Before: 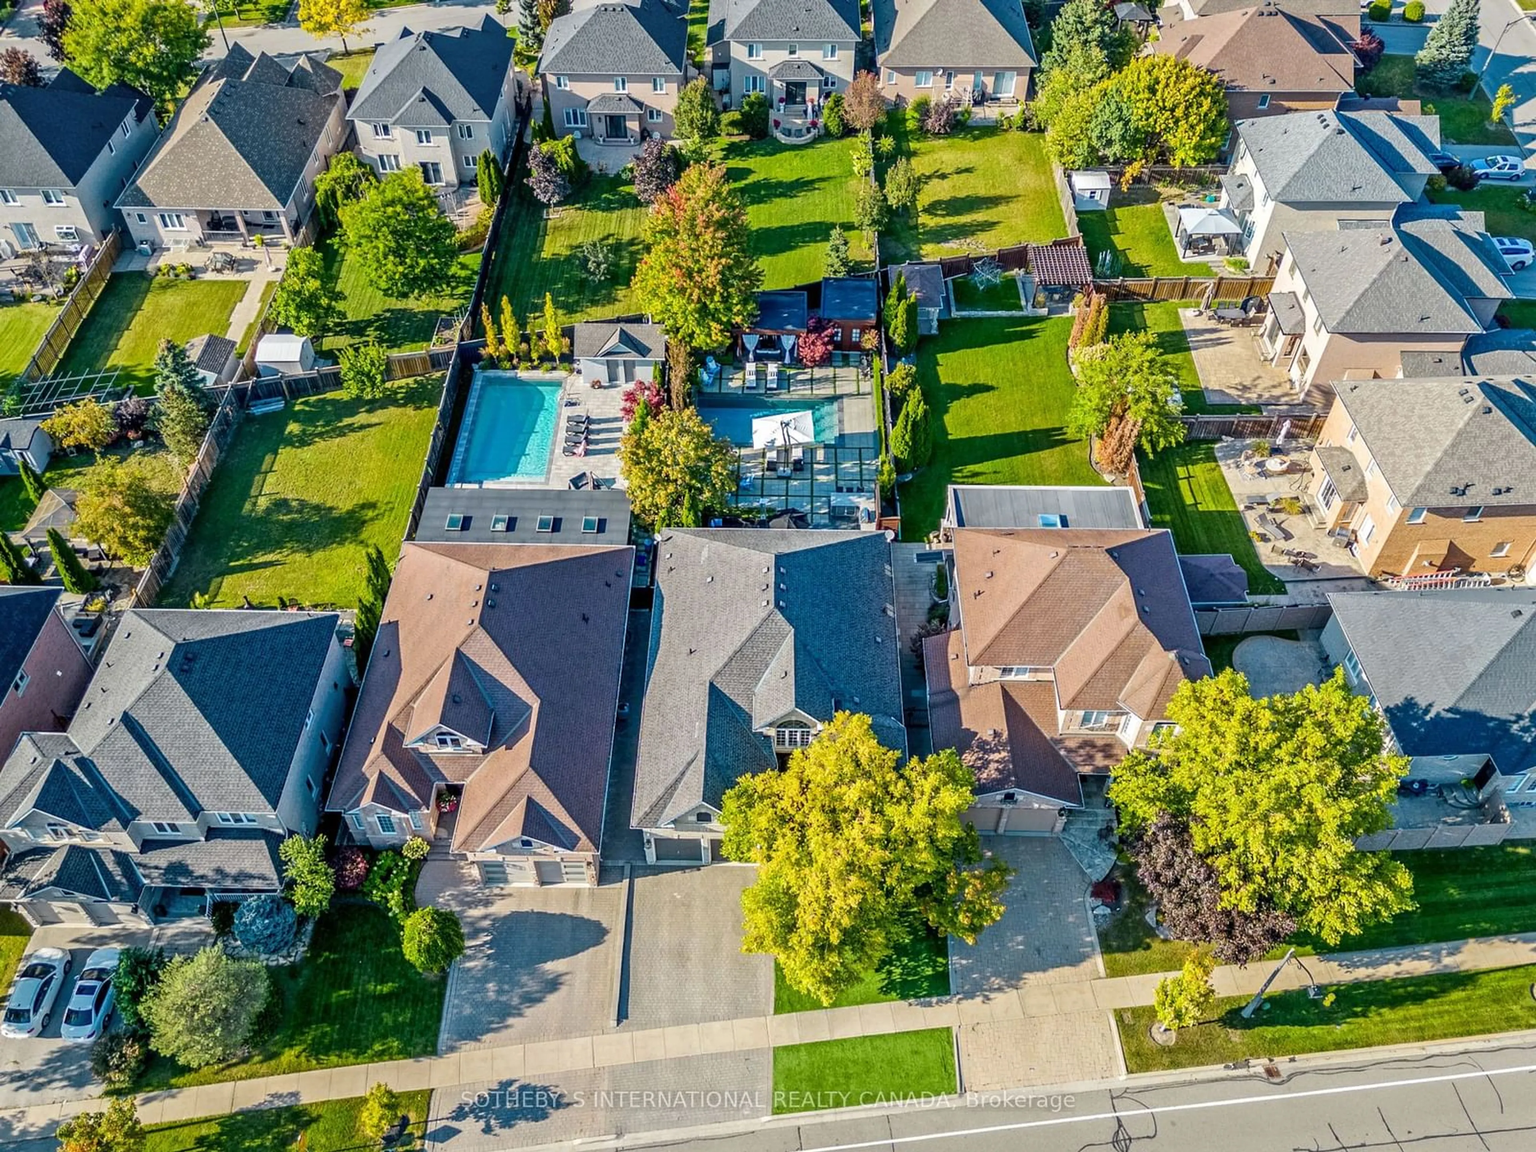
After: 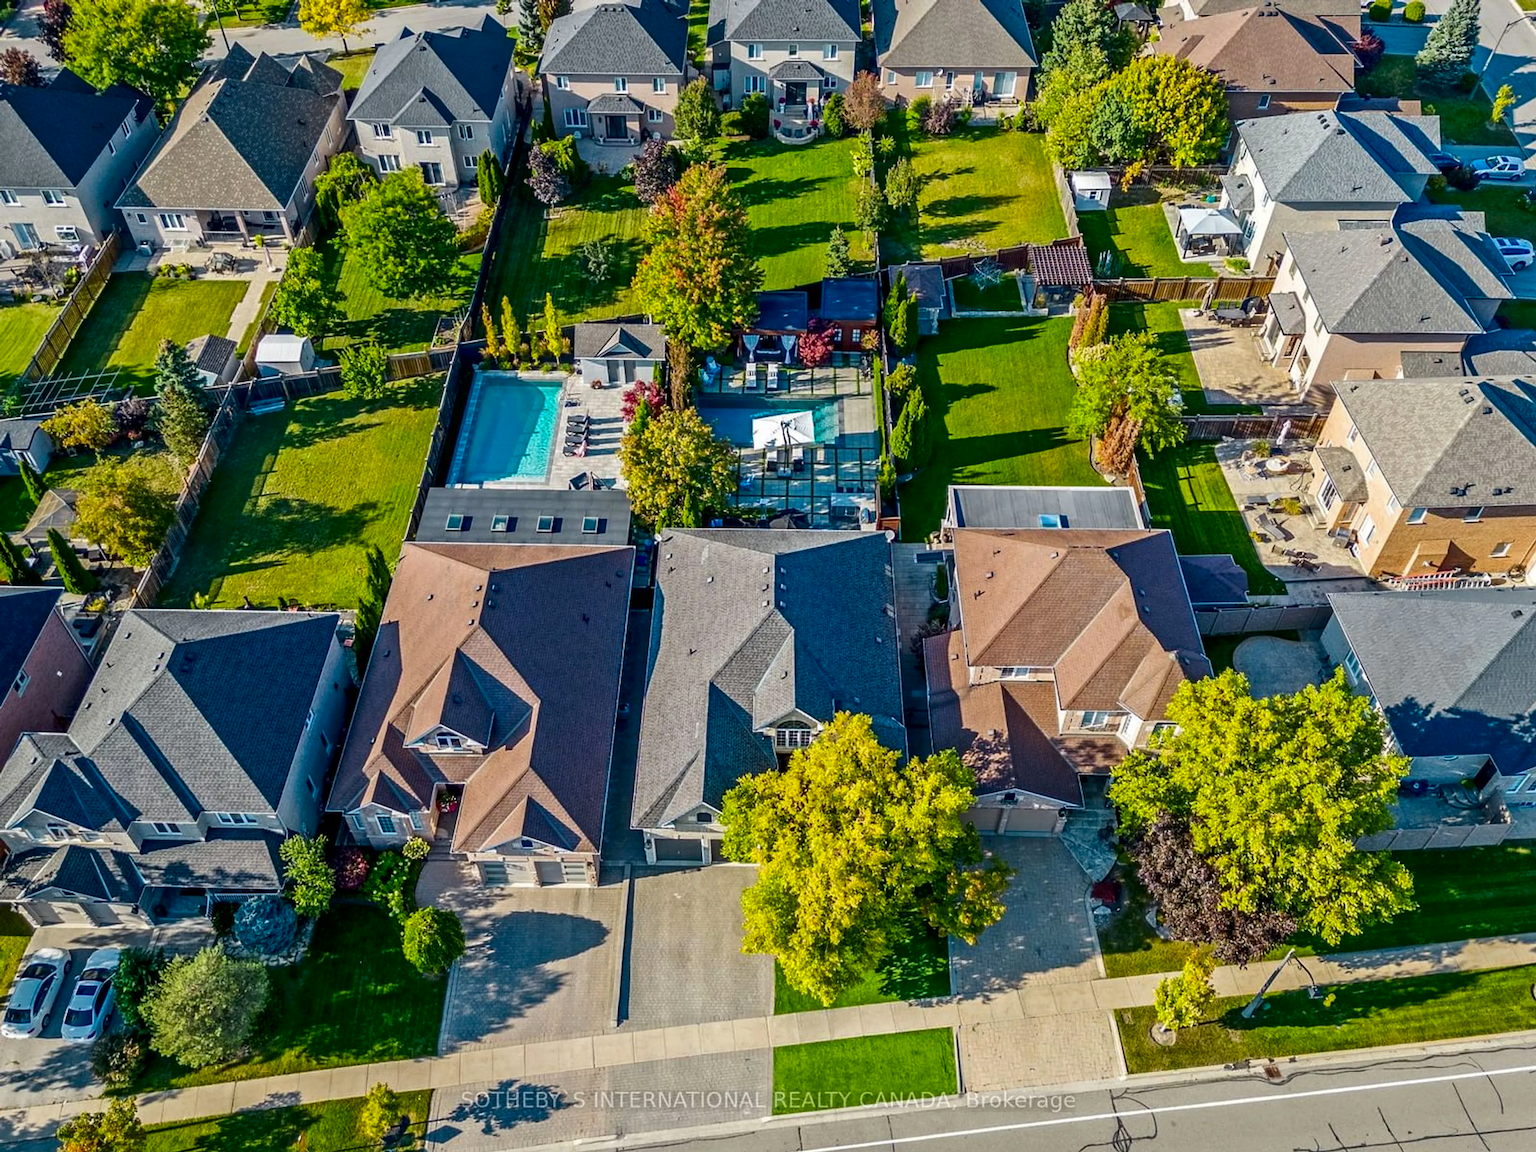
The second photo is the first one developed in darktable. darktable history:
contrast brightness saturation: contrast 0.066, brightness -0.147, saturation 0.119
